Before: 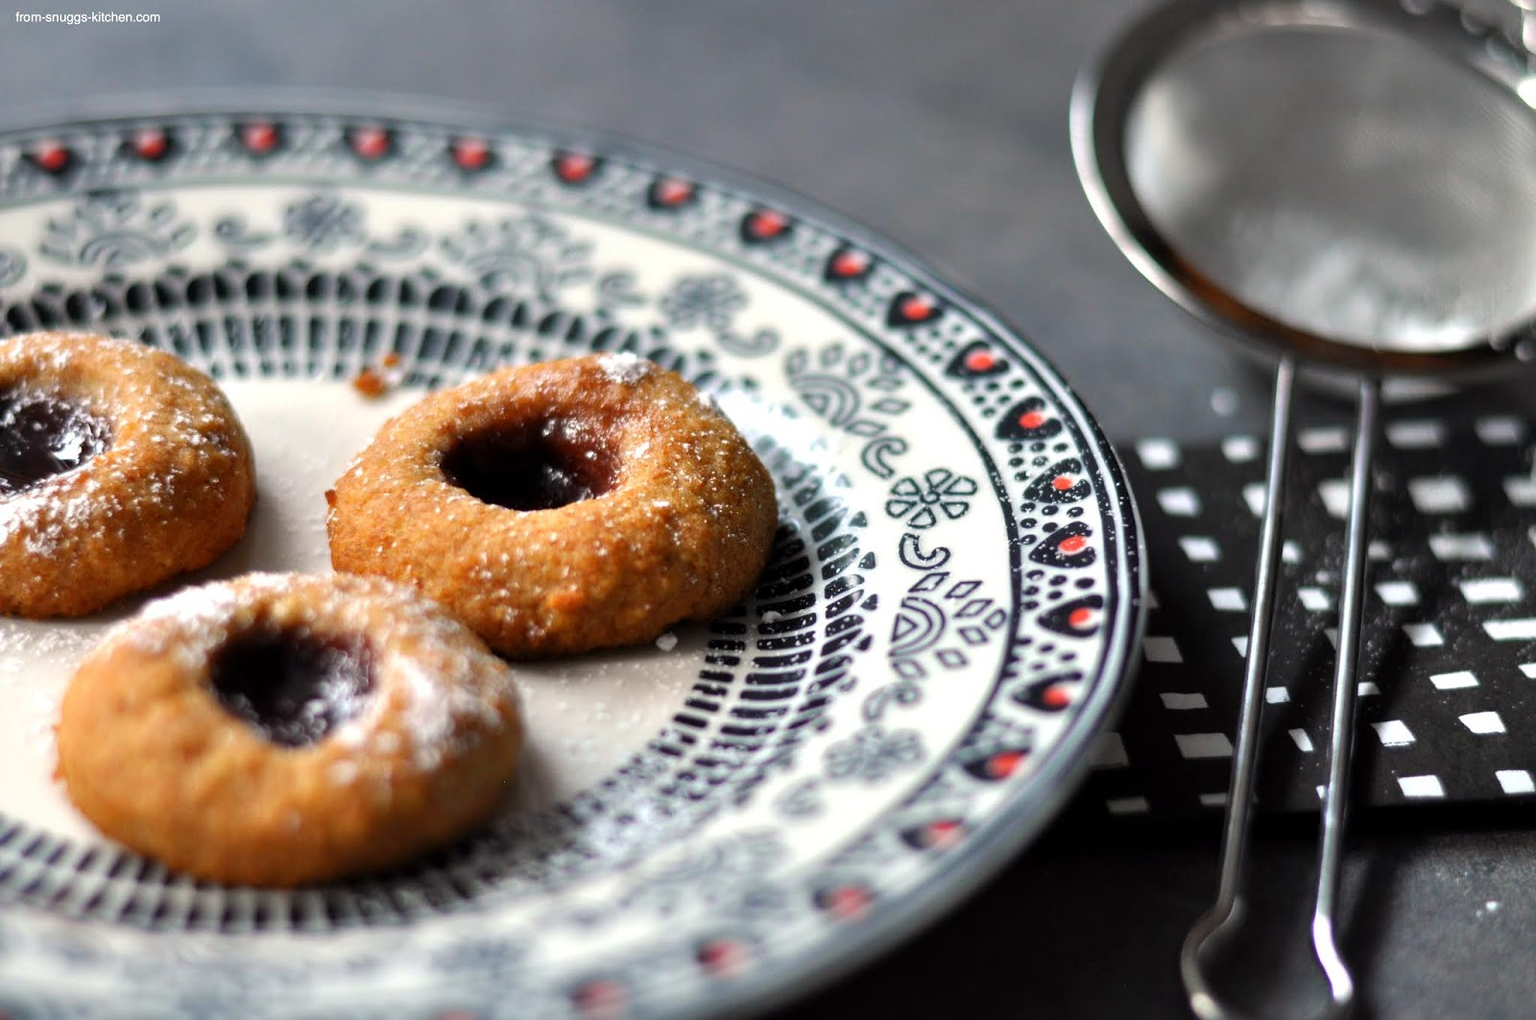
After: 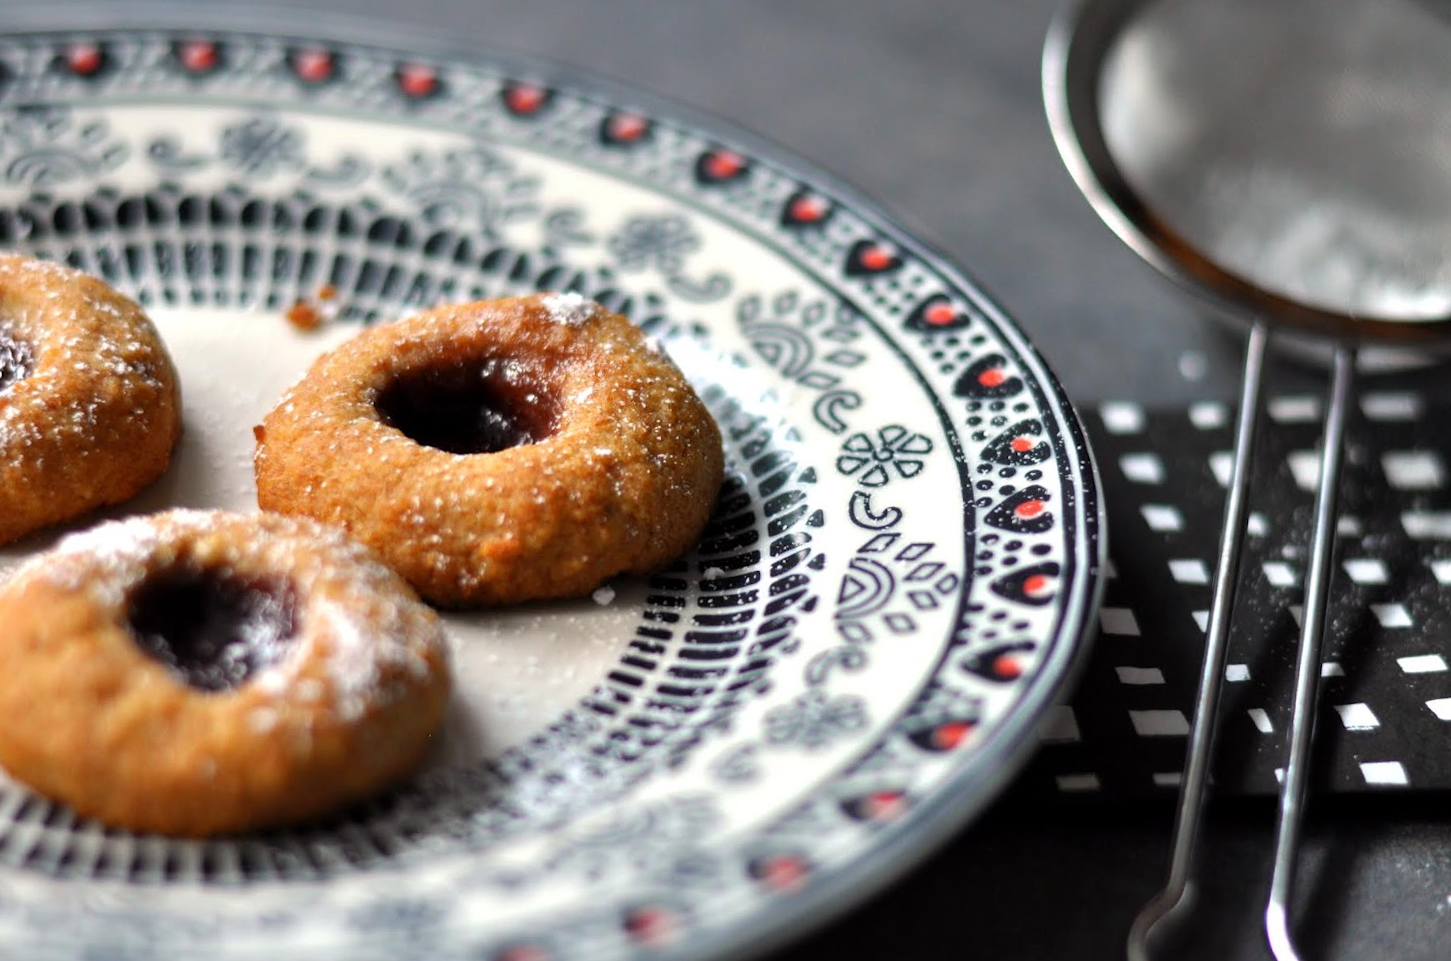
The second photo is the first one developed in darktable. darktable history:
crop and rotate: angle -1.97°, left 3.132%, top 4.285%, right 1.467%, bottom 0.516%
color calibration: illuminant same as pipeline (D50), adaptation XYZ, x 0.345, y 0.358, temperature 5012.97 K, saturation algorithm version 1 (2020)
